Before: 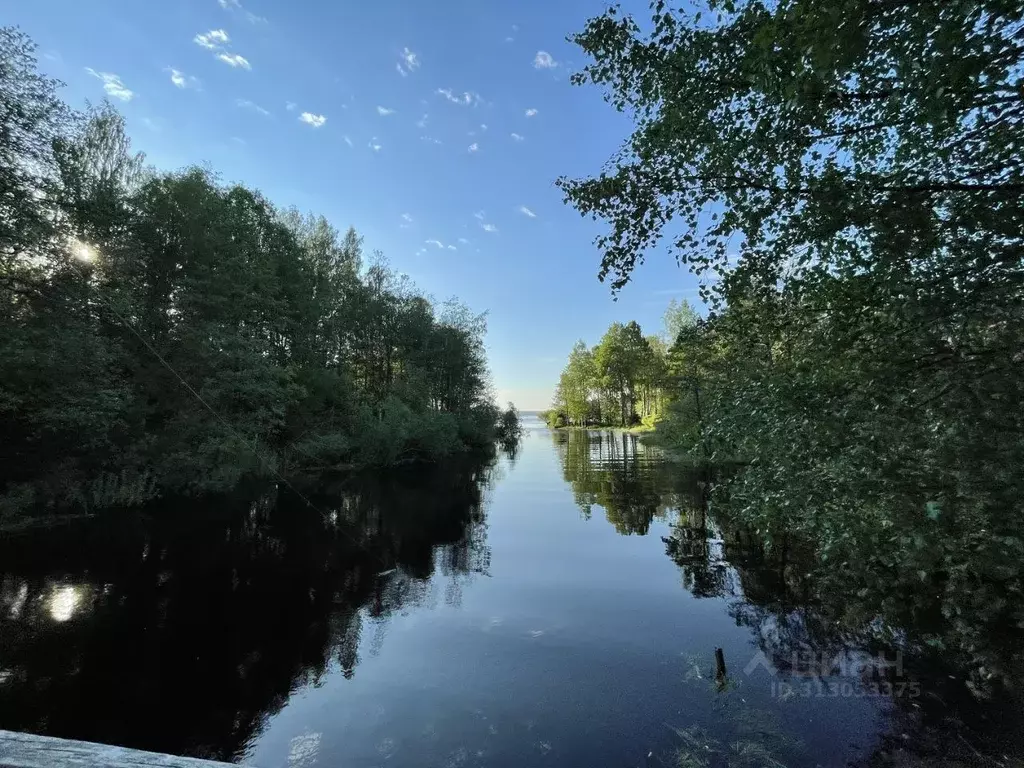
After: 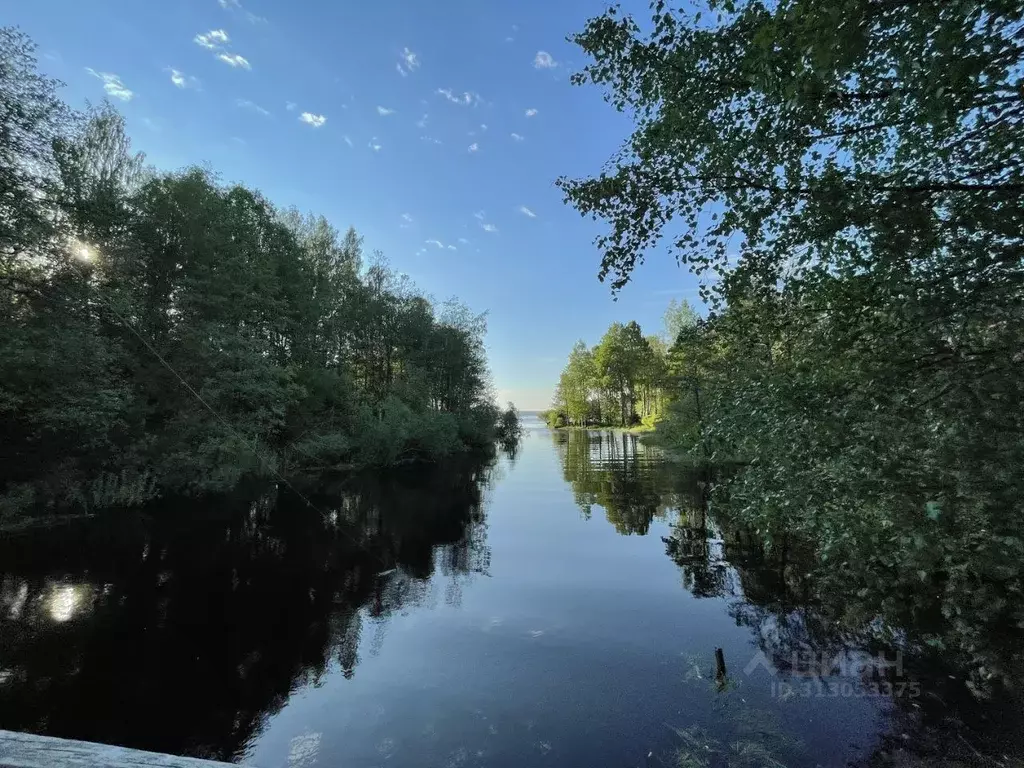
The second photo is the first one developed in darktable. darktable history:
shadows and highlights: shadows 30.22
